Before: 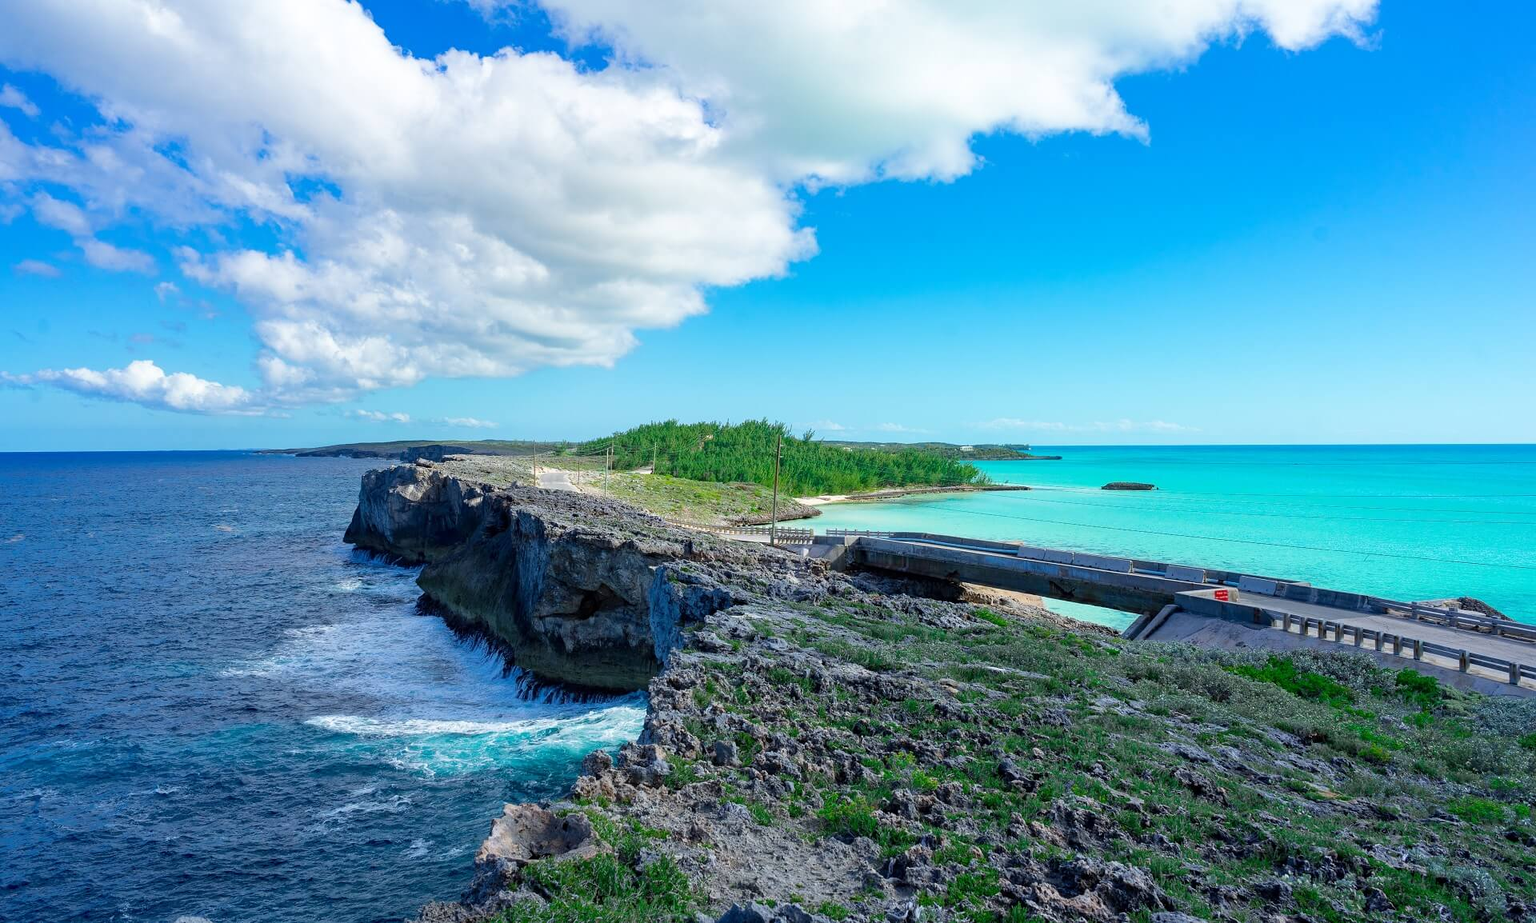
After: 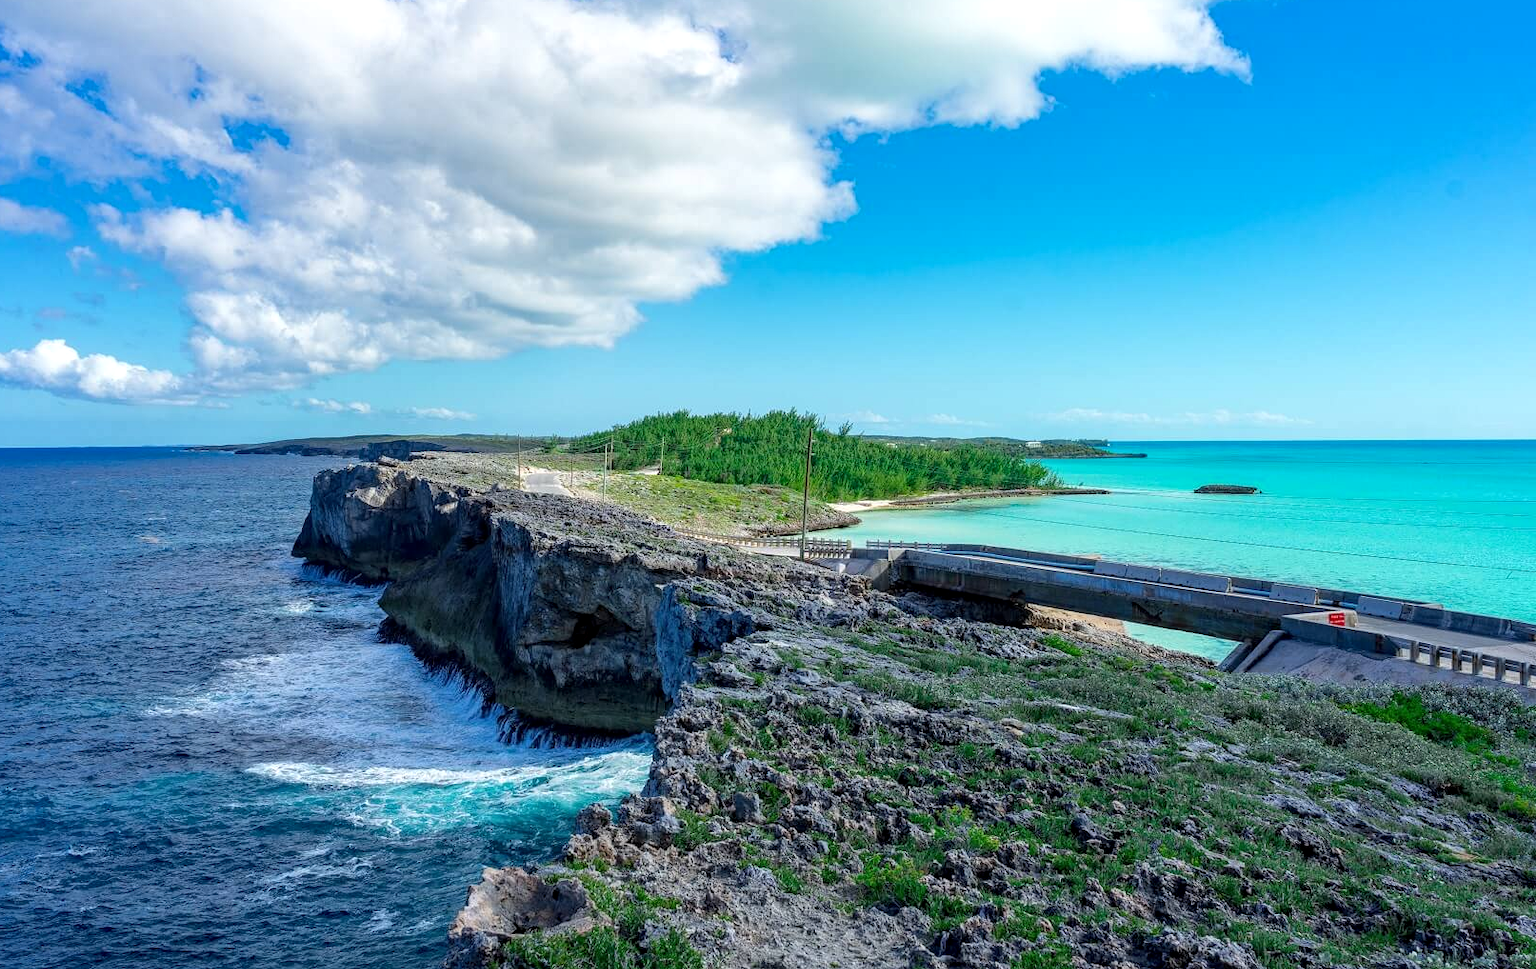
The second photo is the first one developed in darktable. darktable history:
crop: left 6.446%, top 8.188%, right 9.538%, bottom 3.548%
local contrast: on, module defaults
